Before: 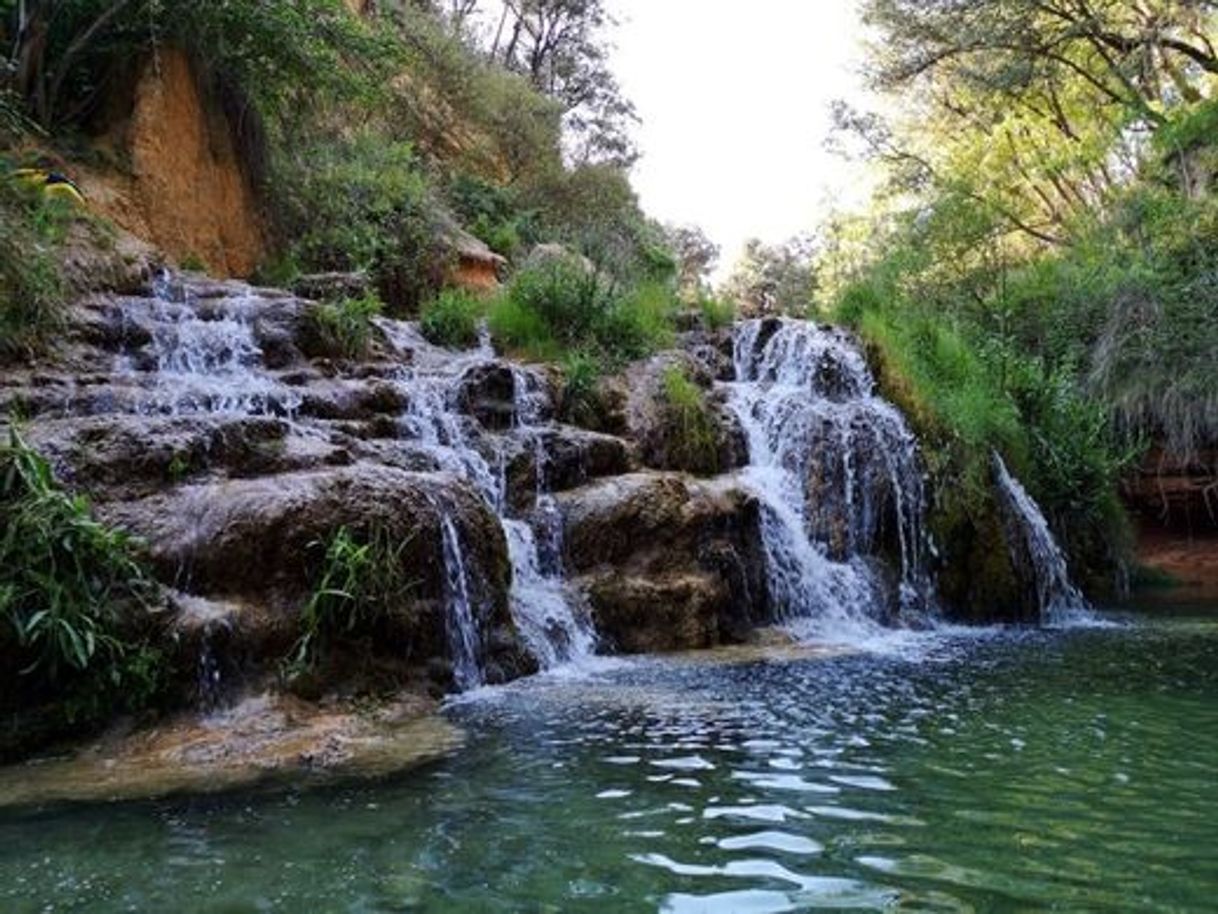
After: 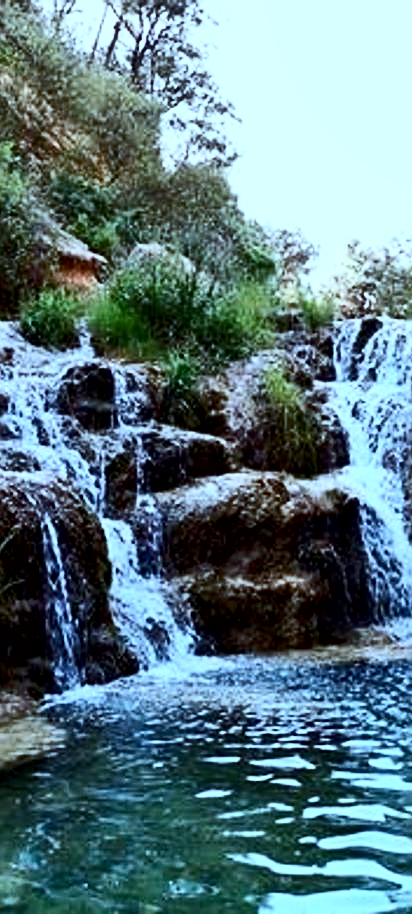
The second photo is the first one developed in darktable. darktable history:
shadows and highlights: white point adjustment 0.064, soften with gaussian
exposure: black level correction 0.007, exposure 0.089 EV, compensate exposure bias true, compensate highlight preservation false
crop: left 32.921%, right 33.229%
contrast brightness saturation: contrast 0.377, brightness 0.098
color correction: highlights a* -10.46, highlights b* -19.46
sharpen: on, module defaults
